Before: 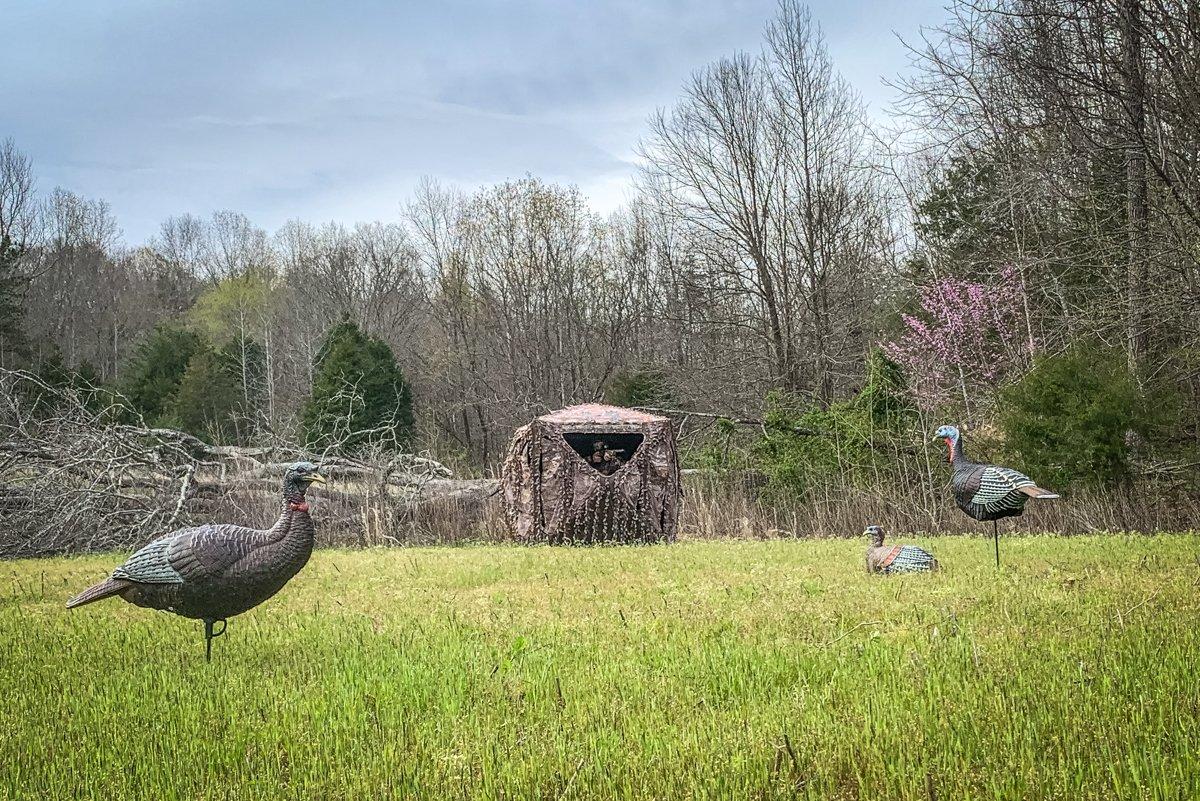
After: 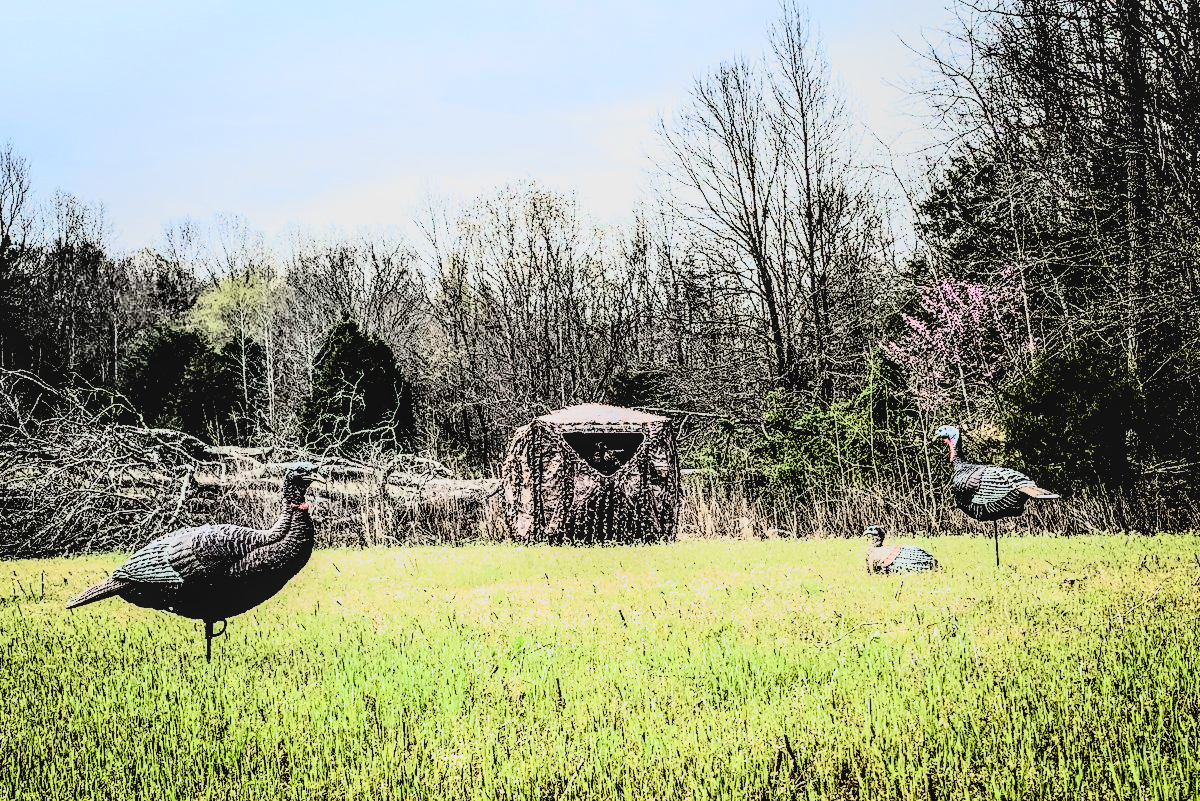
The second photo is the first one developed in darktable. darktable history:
contrast brightness saturation: contrast 0.203, brightness 0.154, saturation 0.138
tone curve: curves: ch0 [(0, 0.008) (0.081, 0.044) (0.177, 0.123) (0.283, 0.253) (0.427, 0.441) (0.495, 0.524) (0.661, 0.756) (0.796, 0.859) (1, 0.951)]; ch1 [(0, 0) (0.161, 0.092) (0.35, 0.33) (0.392, 0.392) (0.427, 0.426) (0.479, 0.472) (0.505, 0.5) (0.521, 0.519) (0.567, 0.556) (0.583, 0.588) (0.625, 0.627) (0.678, 0.733) (1, 1)]; ch2 [(0, 0) (0.346, 0.362) (0.404, 0.427) (0.502, 0.499) (0.523, 0.522) (0.544, 0.561) (0.58, 0.59) (0.629, 0.642) (0.717, 0.678) (1, 1)], color space Lab, linked channels, preserve colors none
local contrast: on, module defaults
filmic rgb: black relative exposure -1.03 EV, white relative exposure 2.1 EV, threshold 2.98 EV, hardness 1.55, contrast 2.24, enable highlight reconstruction true
